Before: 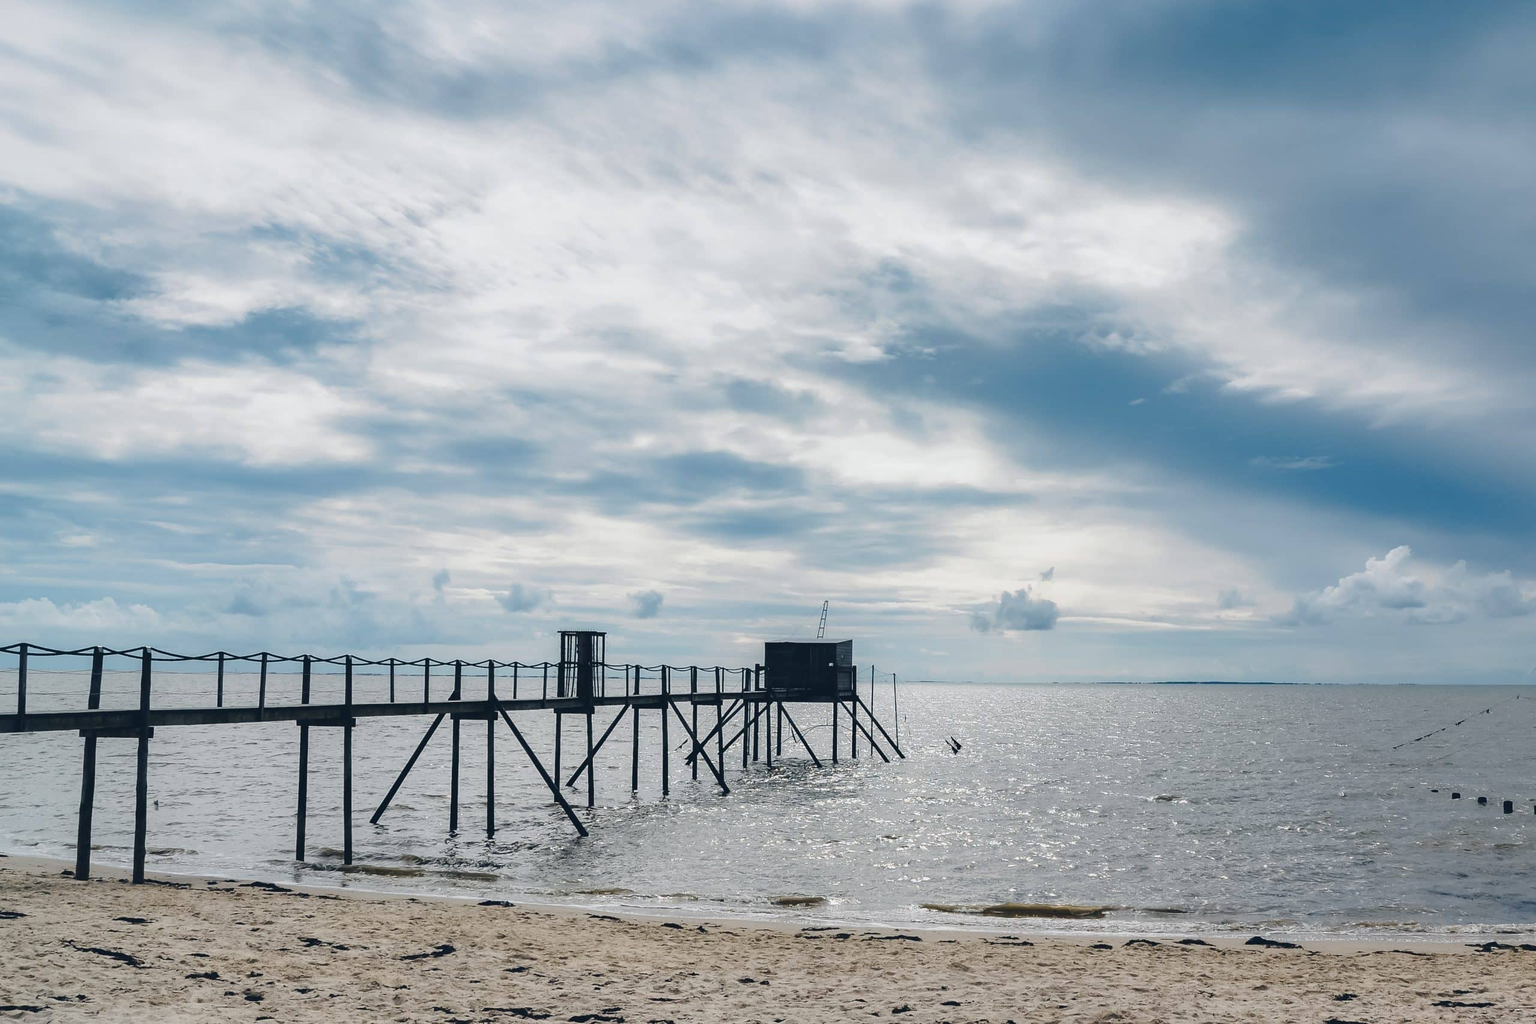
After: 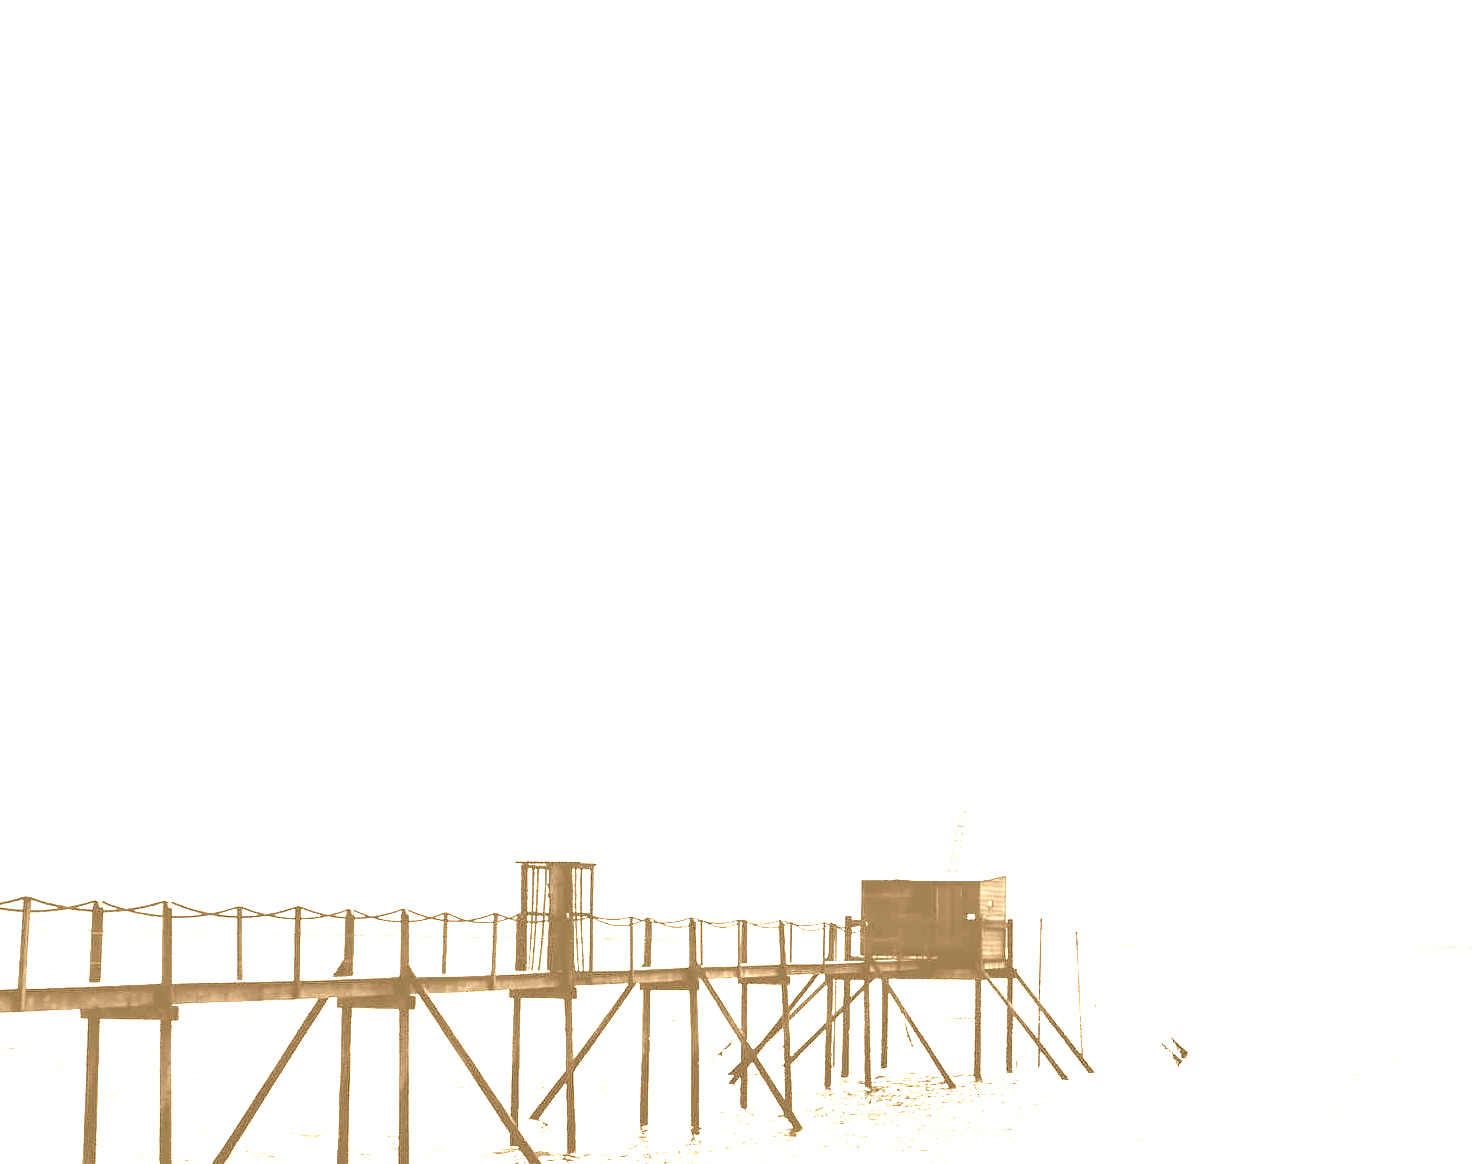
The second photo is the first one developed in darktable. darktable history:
contrast brightness saturation: contrast 0.24, brightness 0.26, saturation 0.39
crop: left 16.202%, top 11.208%, right 26.045%, bottom 20.557%
exposure: black level correction 0, exposure 1.9 EV, compensate highlight preservation false
colorize: hue 28.8°, source mix 100%
